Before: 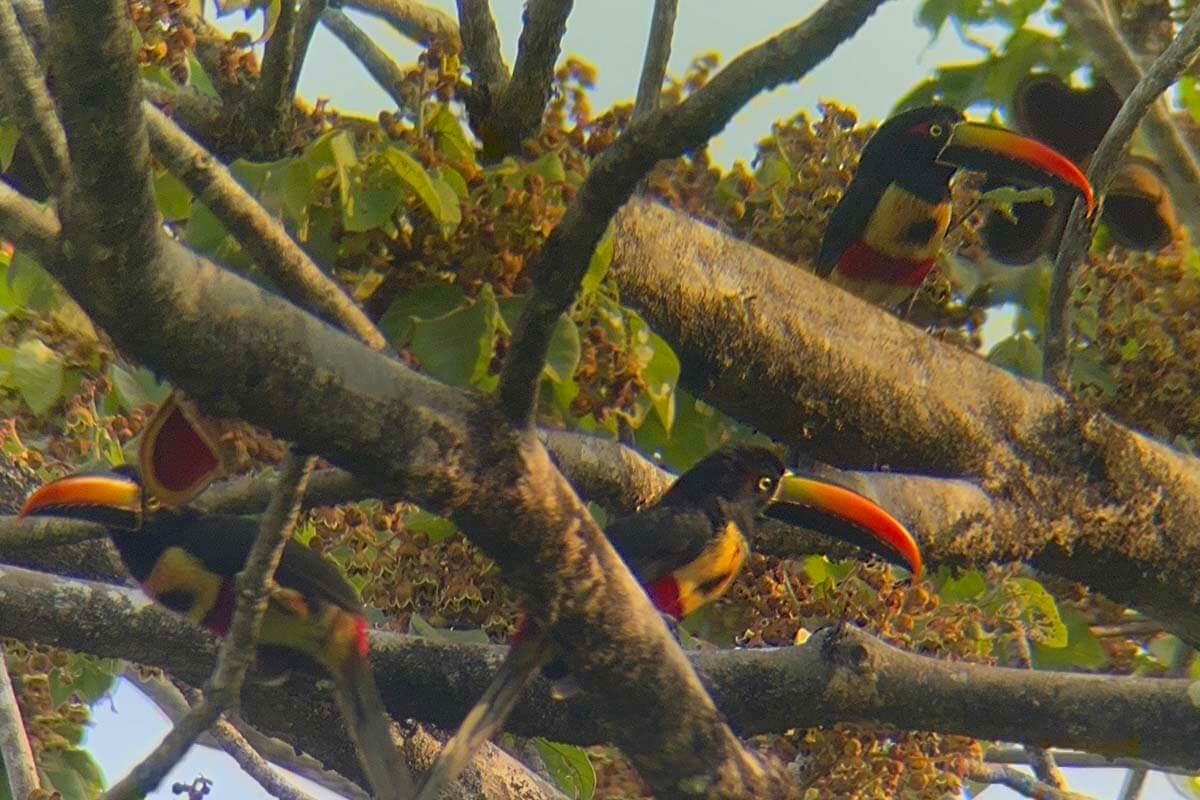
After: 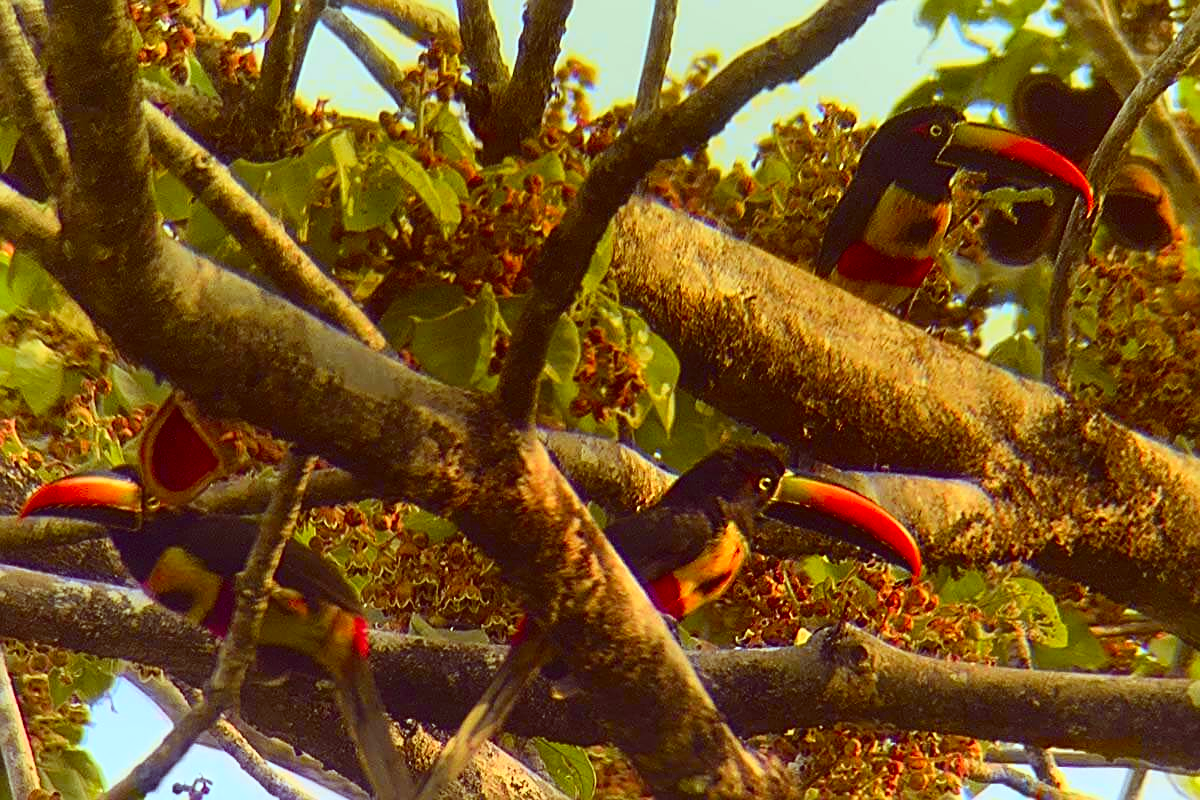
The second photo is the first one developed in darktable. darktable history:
color correction: highlights a* -7.18, highlights b* -0.194, shadows a* 20.27, shadows b* 11.29
tone curve: curves: ch0 [(0, 0) (0.074, 0.04) (0.157, 0.1) (0.472, 0.515) (0.635, 0.731) (0.768, 0.878) (0.899, 0.969) (1, 1)]; ch1 [(0, 0) (0.08, 0.08) (0.3, 0.3) (0.5, 0.5) (0.539, 0.558) (0.586, 0.658) (0.69, 0.787) (0.92, 0.92) (1, 1)]; ch2 [(0, 0) (0.08, 0.08) (0.3, 0.3) (0.5, 0.5) (0.543, 0.597) (0.597, 0.679) (0.92, 0.92) (1, 1)], color space Lab, independent channels, preserve colors none
sharpen: on, module defaults
